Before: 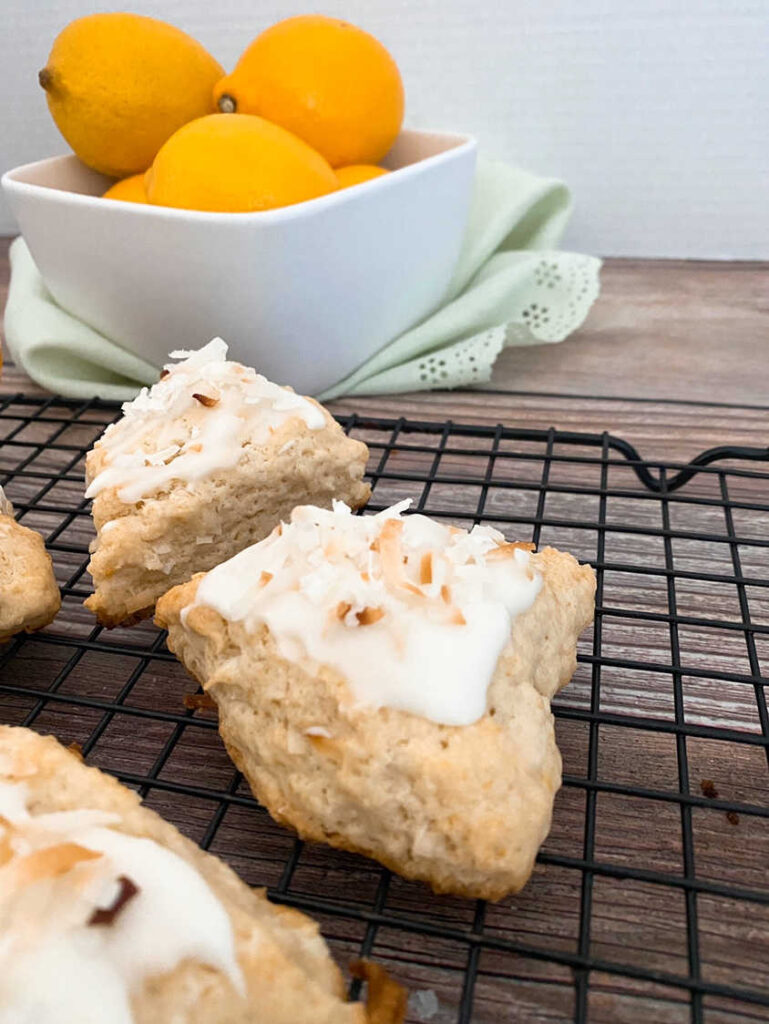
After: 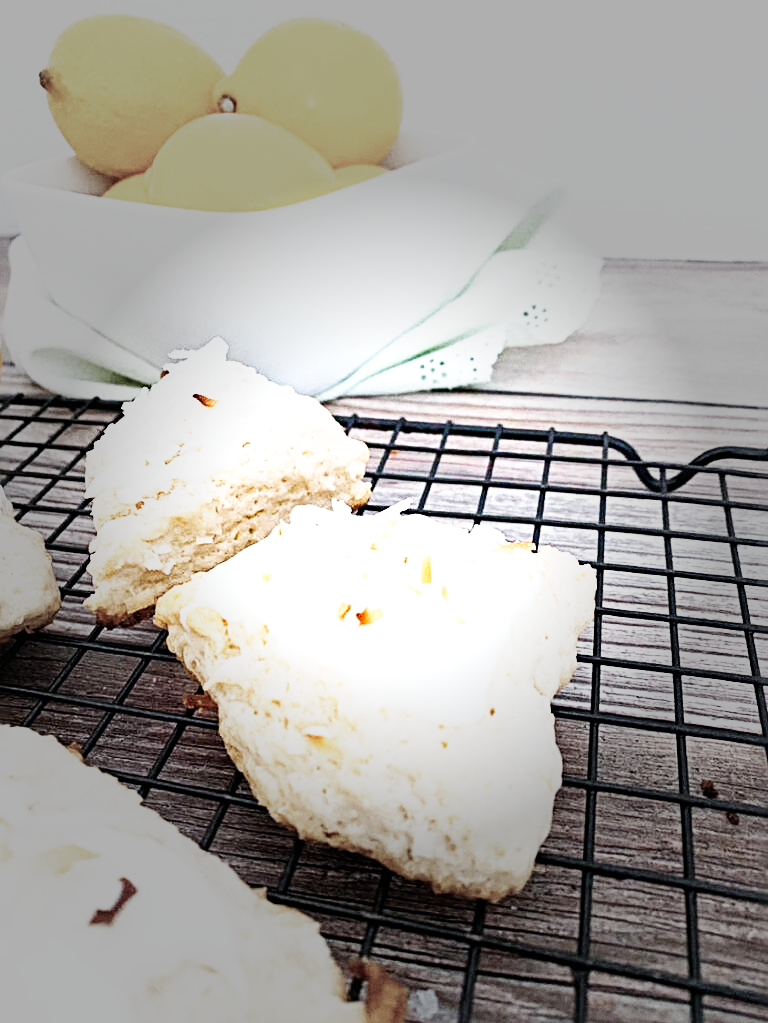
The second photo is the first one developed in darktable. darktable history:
color calibration: illuminant custom, x 0.368, y 0.373, temperature 4330.32 K
sharpen: radius 4
grain: coarseness 22.88 ISO
base curve: curves: ch0 [(0, 0) (0.007, 0.004) (0.027, 0.03) (0.046, 0.07) (0.207, 0.54) (0.442, 0.872) (0.673, 0.972) (1, 1)], preserve colors none
crop and rotate: left 0.126%
vignetting: fall-off start 31.28%, fall-off radius 34.64%, brightness -0.575
exposure: black level correction 0, exposure 0.7 EV, compensate exposure bias true, compensate highlight preservation false
